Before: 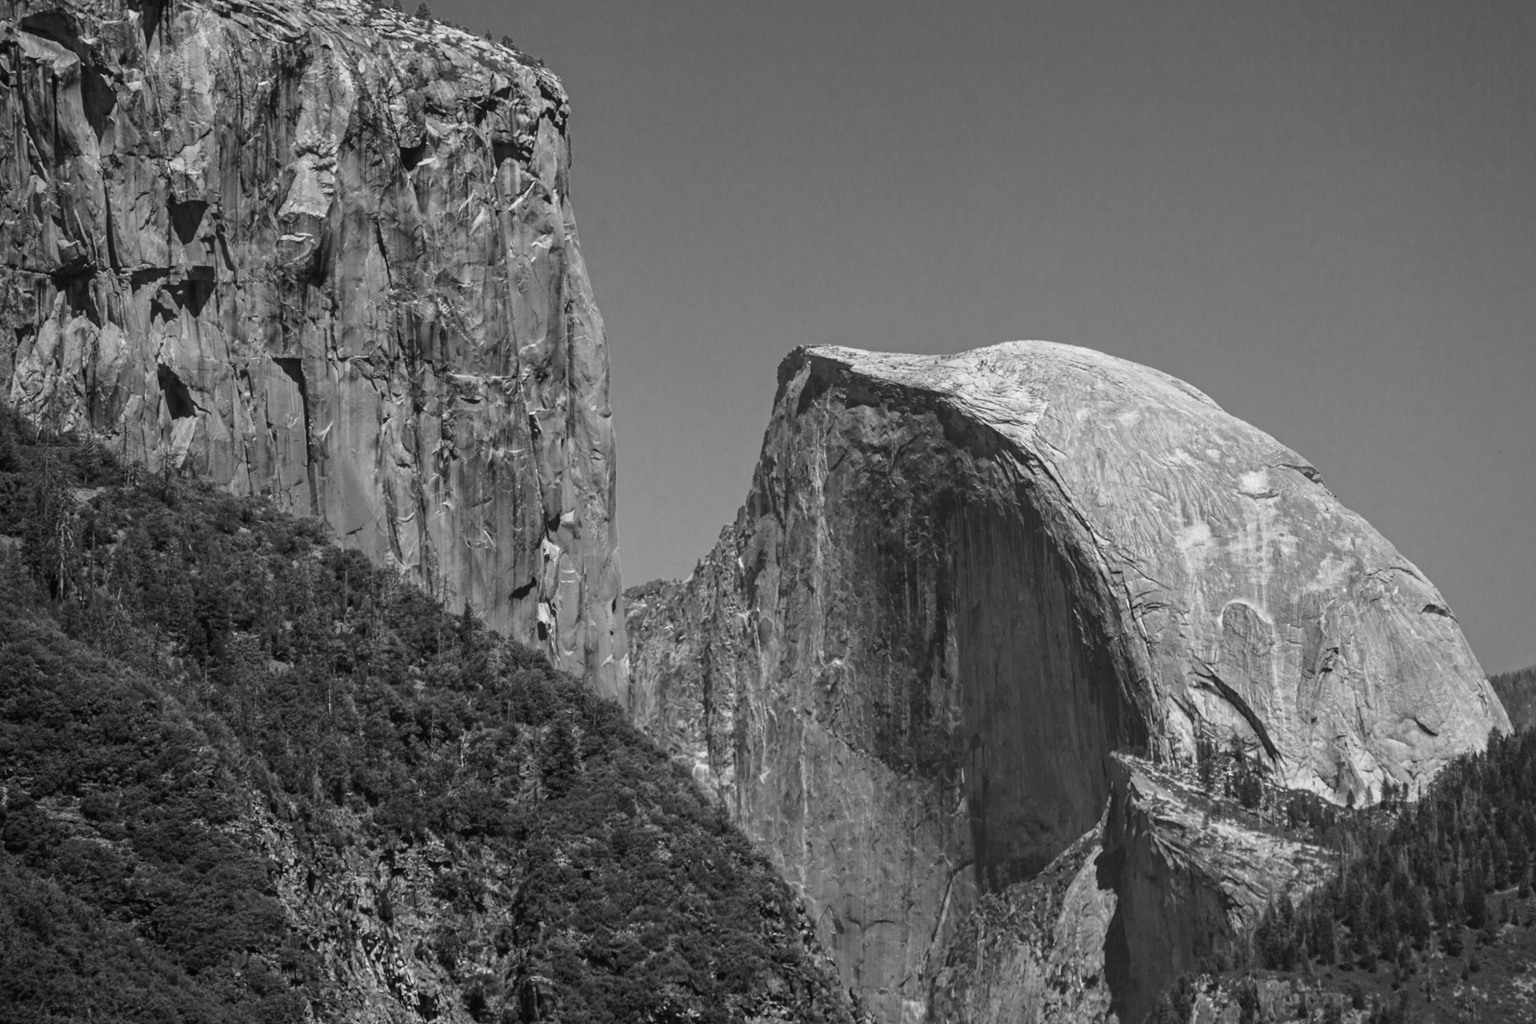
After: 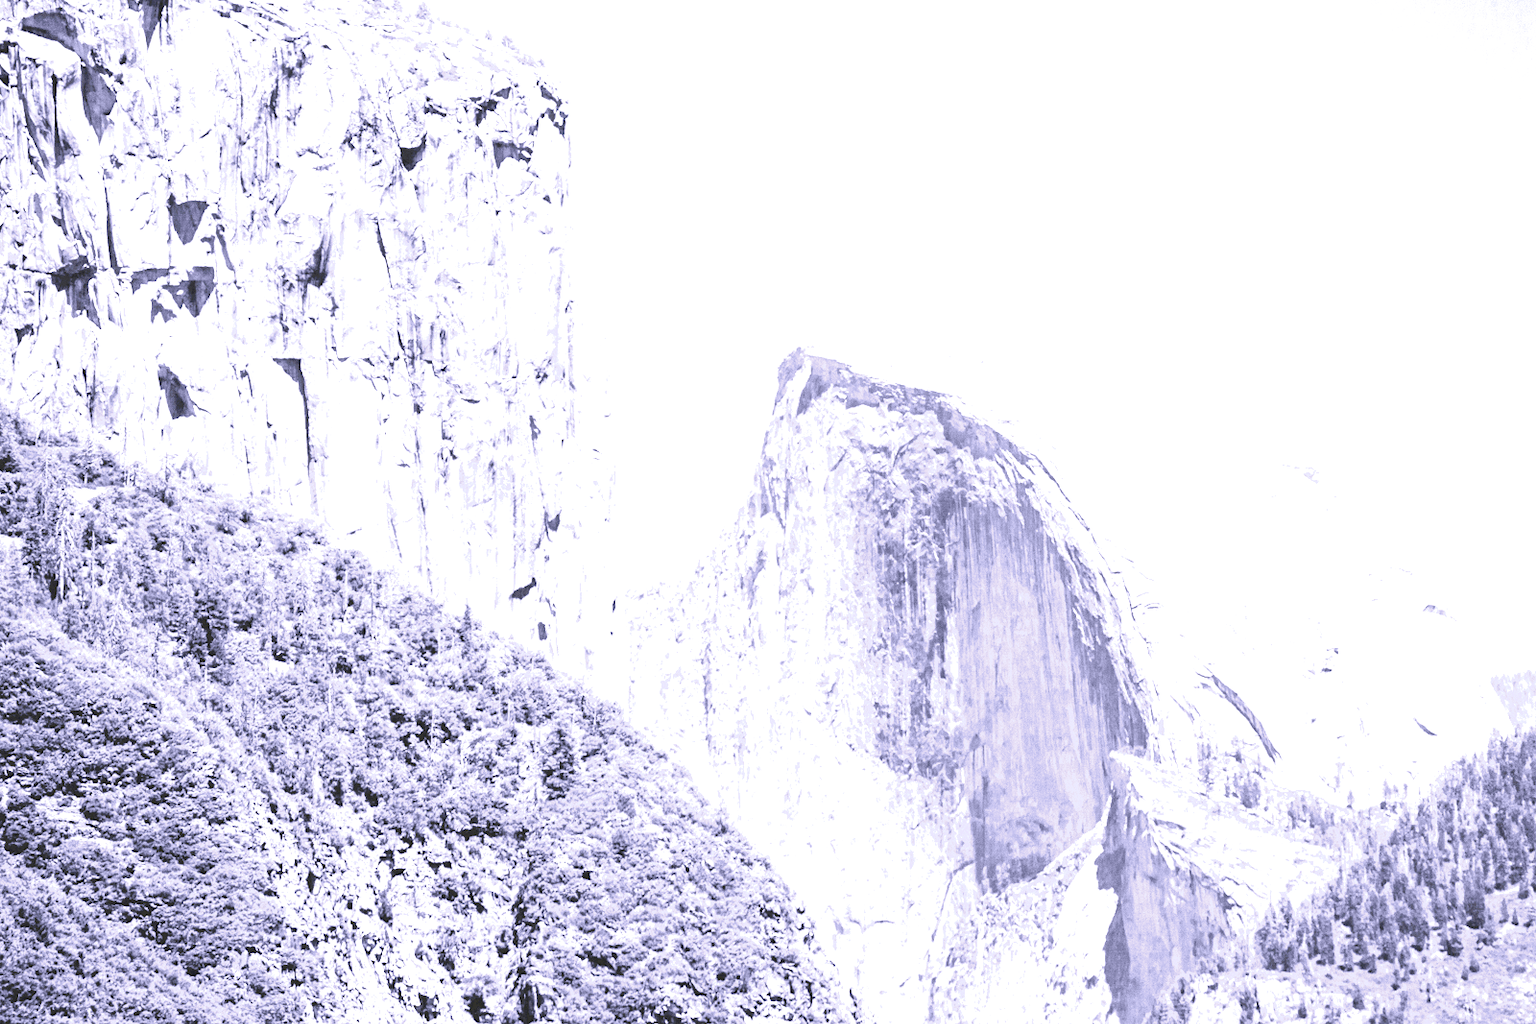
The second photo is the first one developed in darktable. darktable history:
filmic rgb: black relative exposure -8.2 EV, white relative exposure 2.2 EV, threshold 3 EV, hardness 7.11, latitude 85.74%, contrast 1.696, highlights saturation mix -4%, shadows ↔ highlights balance -2.69%, color science v5 (2021), contrast in shadows safe, contrast in highlights safe, enable highlight reconstruction true
white balance: red 0.98, blue 1.61
tone curve: curves: ch0 [(0, 0) (0.003, 0.195) (0.011, 0.161) (0.025, 0.21) (0.044, 0.24) (0.069, 0.254) (0.1, 0.283) (0.136, 0.347) (0.177, 0.412) (0.224, 0.455) (0.277, 0.531) (0.335, 0.606) (0.399, 0.679) (0.468, 0.748) (0.543, 0.814) (0.623, 0.876) (0.709, 0.927) (0.801, 0.949) (0.898, 0.962) (1, 1)], preserve colors none
exposure: black level correction 0, exposure 1.9 EV, compensate highlight preservation false
